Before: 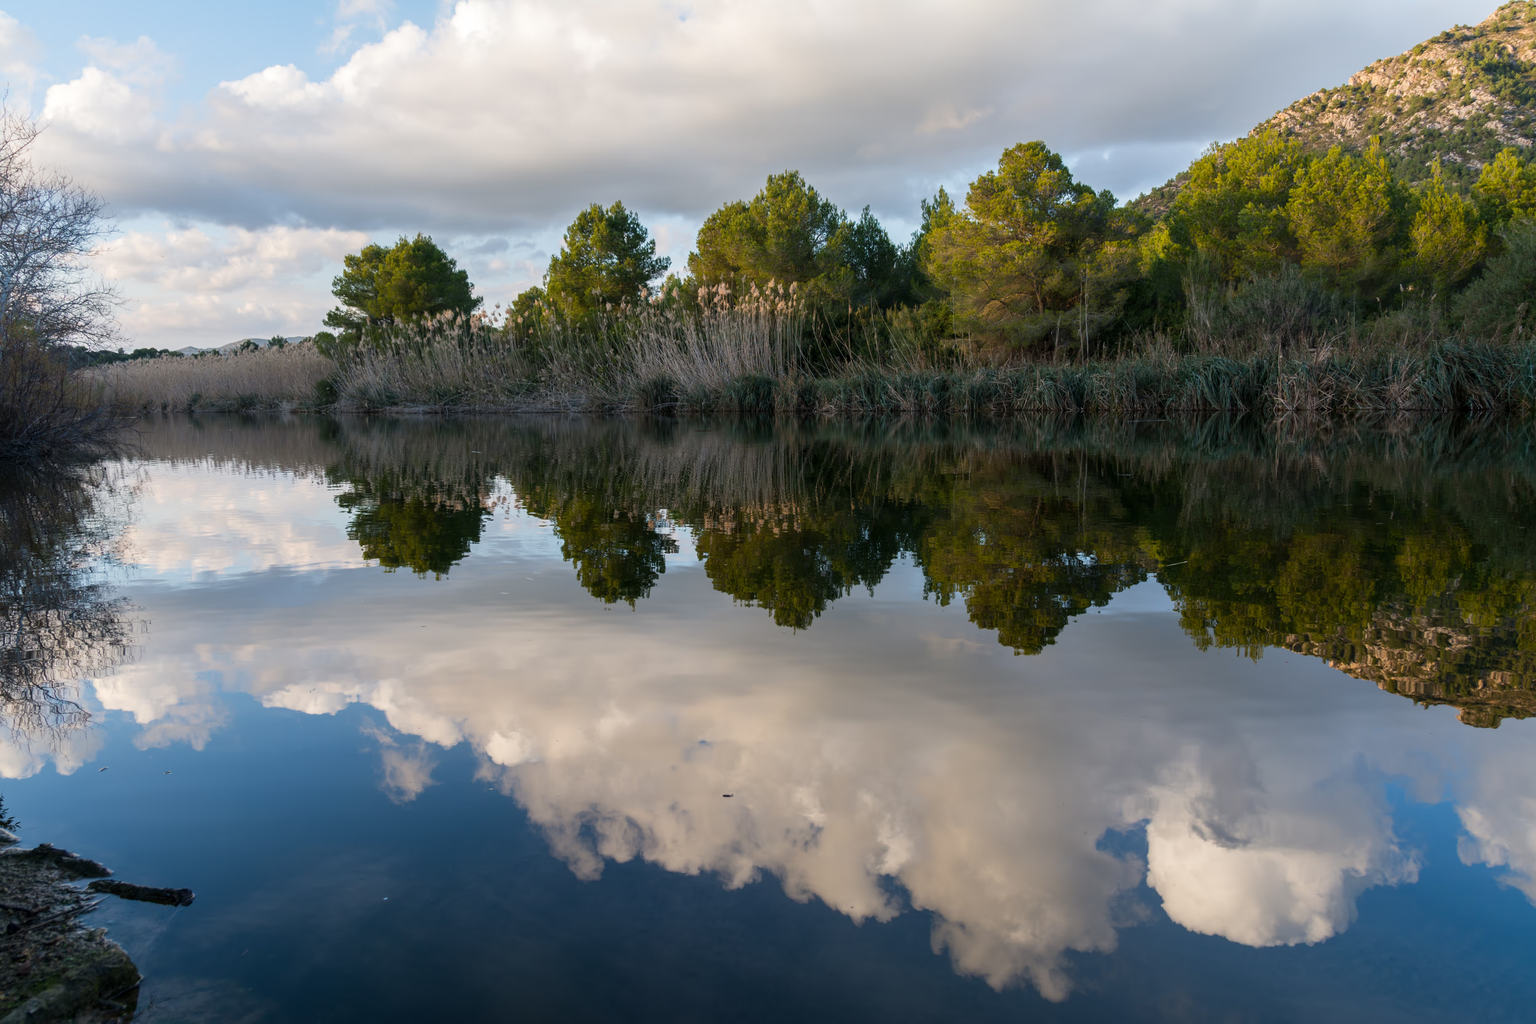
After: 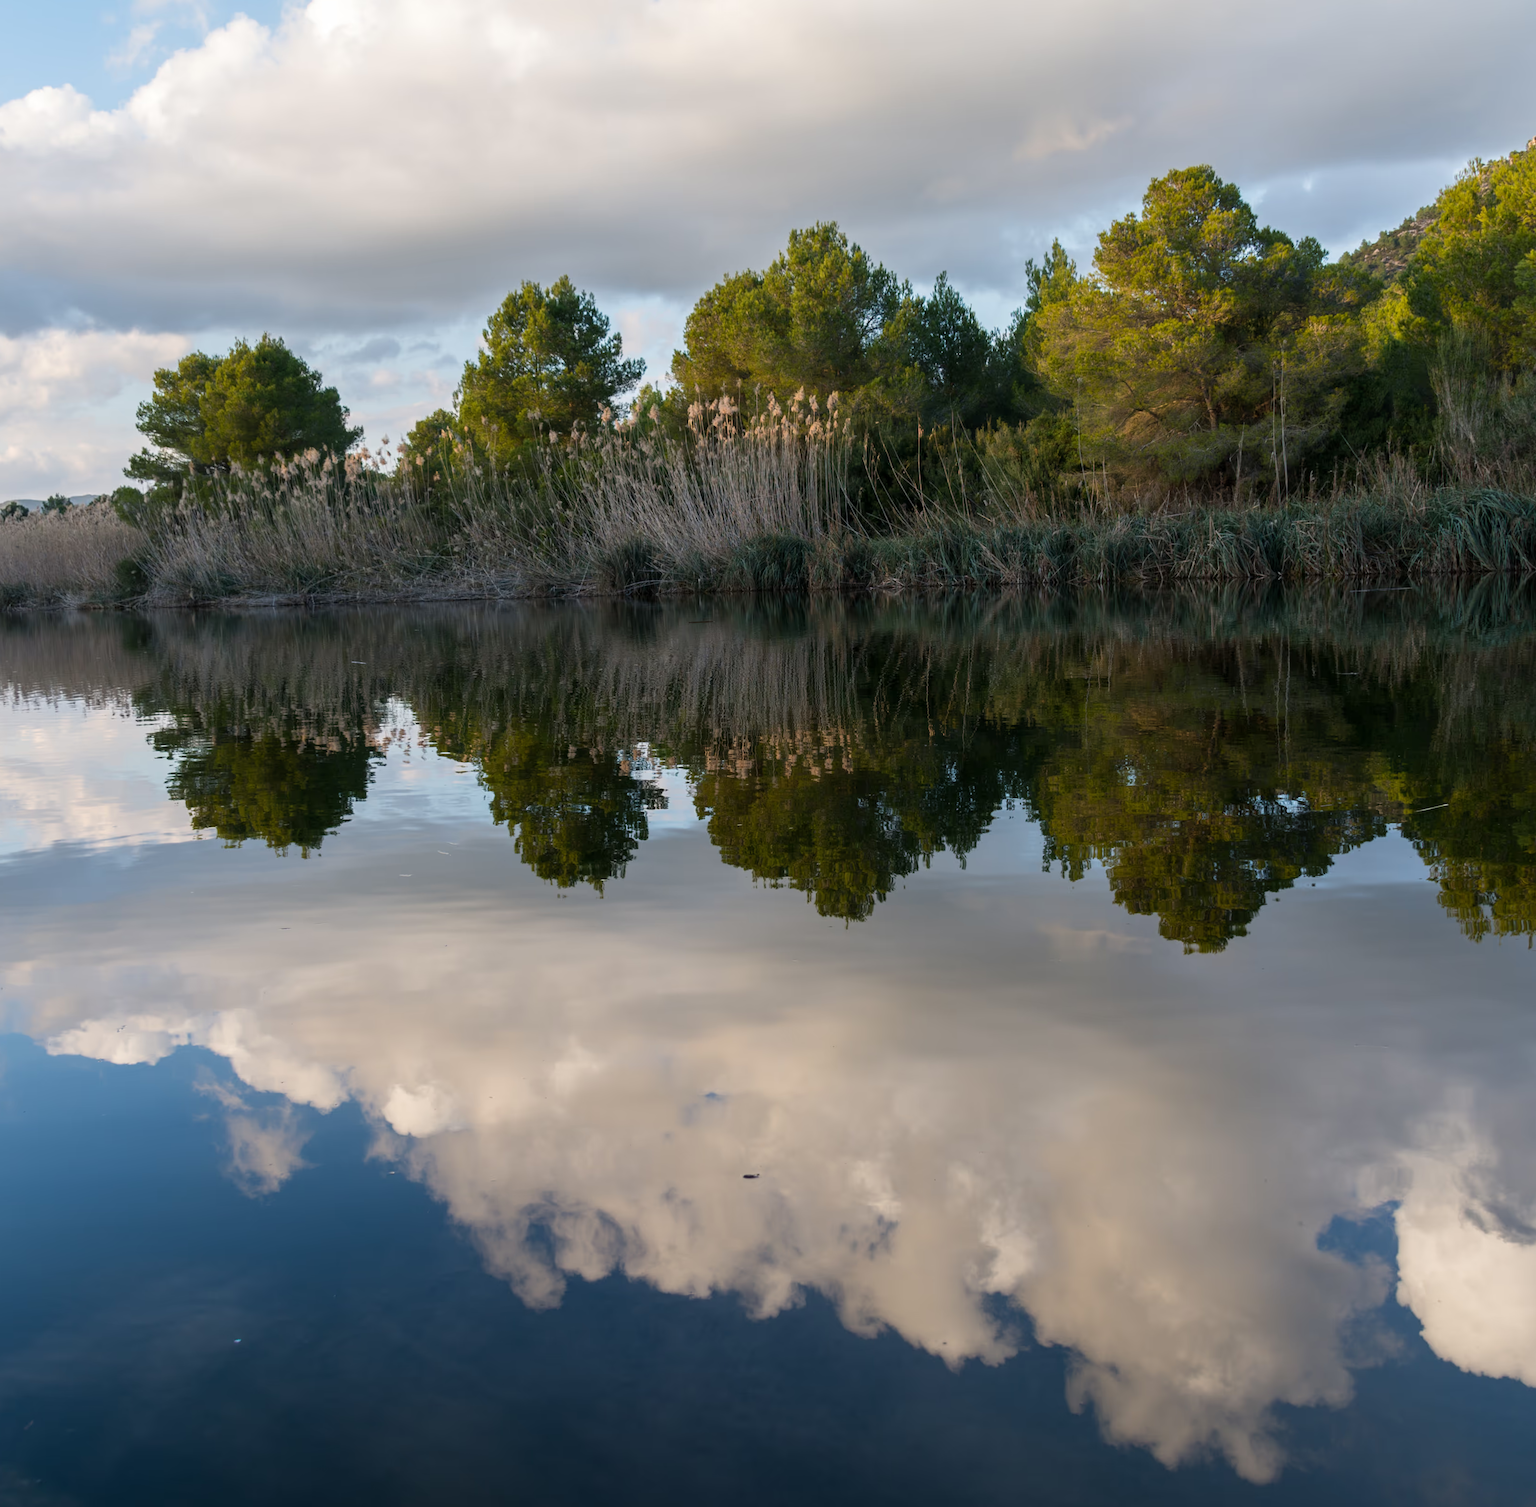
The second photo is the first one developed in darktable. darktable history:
crop and rotate: left 14.436%, right 18.898%
rotate and perspective: rotation -1.32°, lens shift (horizontal) -0.031, crop left 0.015, crop right 0.985, crop top 0.047, crop bottom 0.982
